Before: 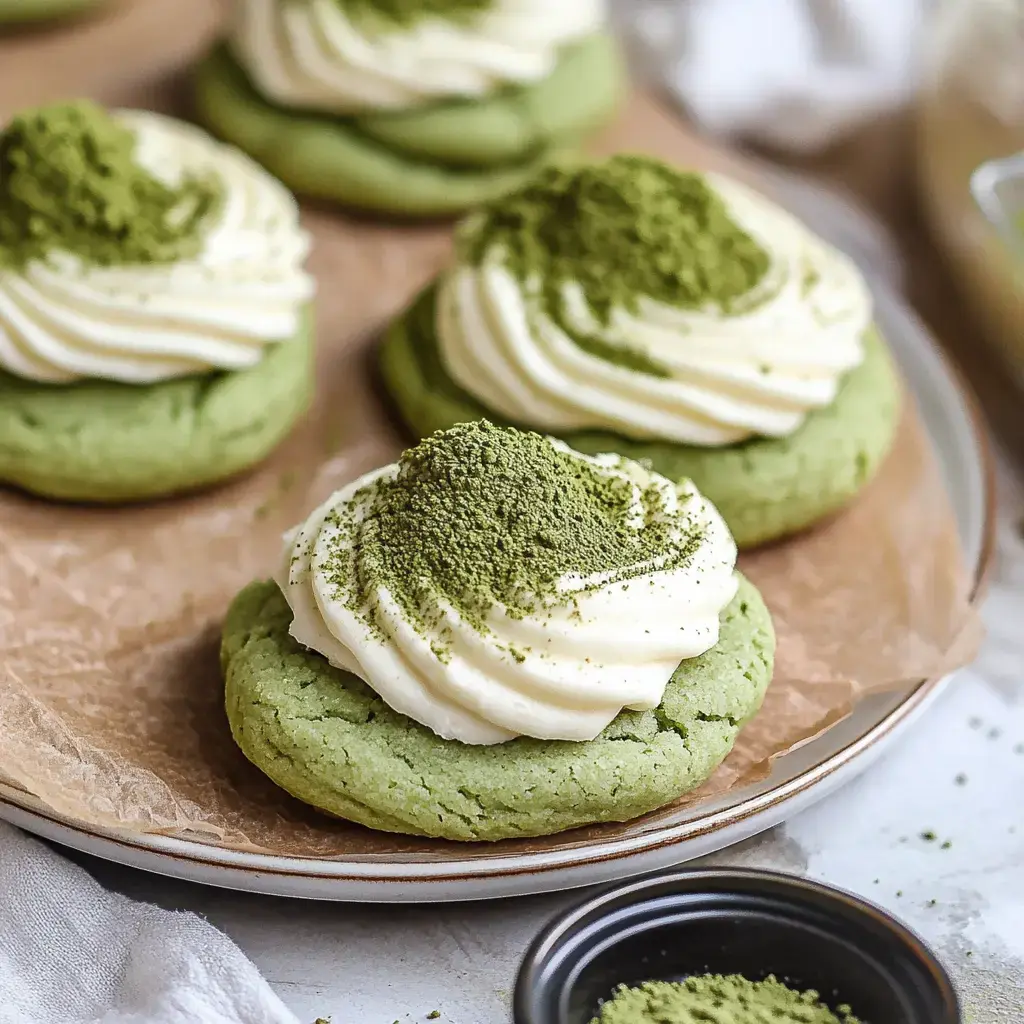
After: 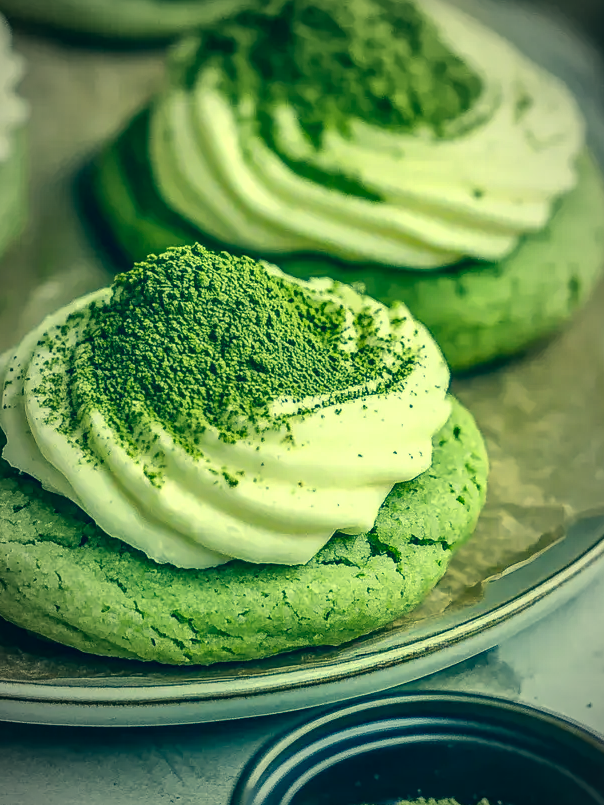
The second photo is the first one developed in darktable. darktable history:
local contrast: on, module defaults
color correction: highlights a* -15.6, highlights b* 39.92, shadows a* -39.24, shadows b* -26.44
crop and rotate: left 28.103%, top 17.282%, right 12.817%, bottom 4.056%
vignetting: fall-off start 67.34%, fall-off radius 67.34%, automatic ratio true, unbound false
shadows and highlights: shadows 43.72, white point adjustment -1.53, soften with gaussian
